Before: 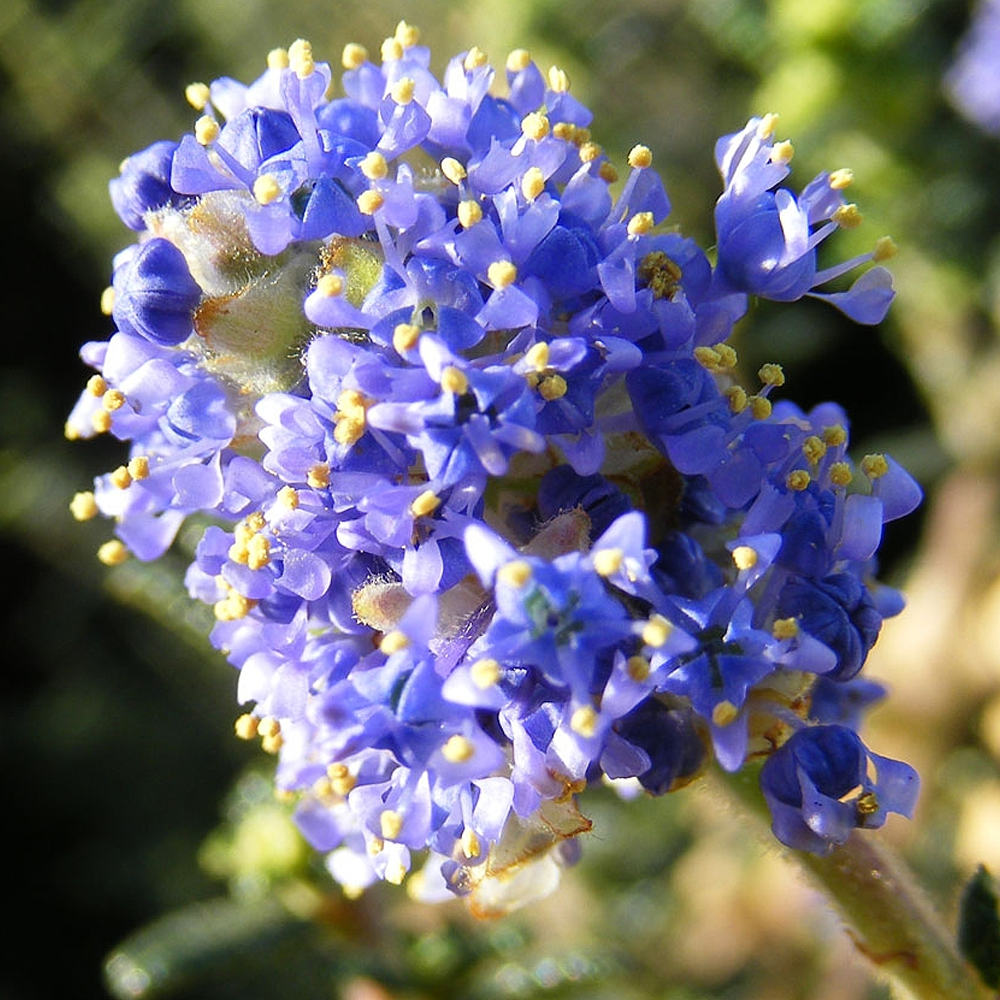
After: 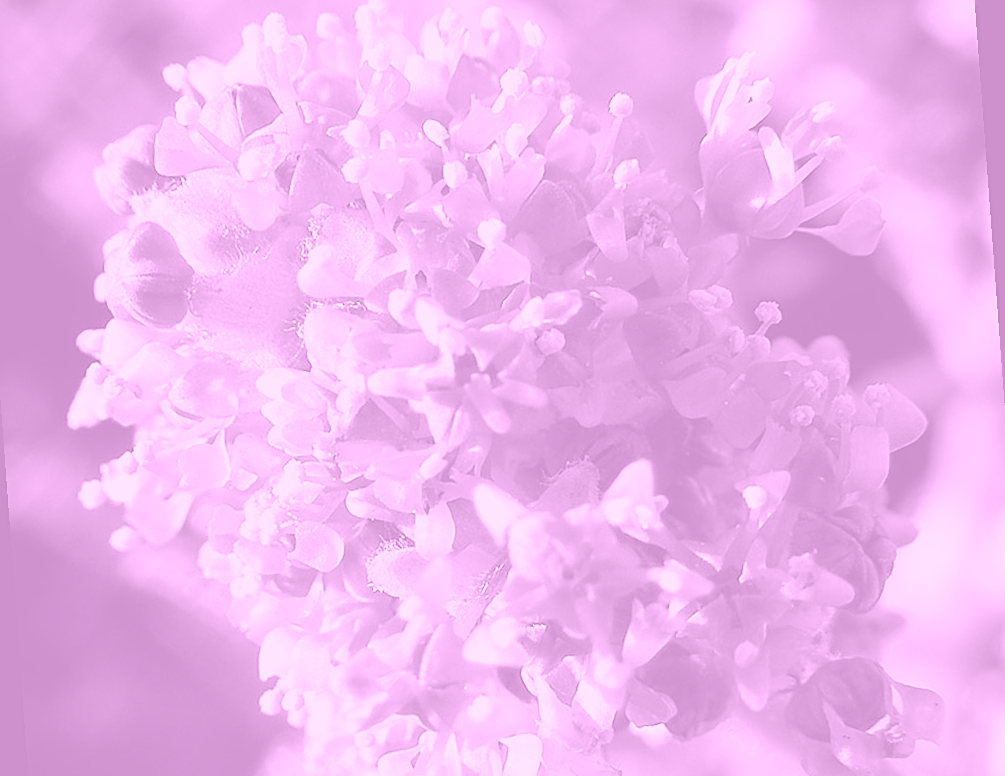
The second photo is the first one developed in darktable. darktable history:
crop: left 2.737%, top 7.287%, right 3.421%, bottom 20.179%
vibrance: vibrance 22%
rotate and perspective: rotation -4.25°, automatic cropping off
sharpen: on, module defaults
colorize: hue 331.2°, saturation 69%, source mix 30.28%, lightness 69.02%, version 1
